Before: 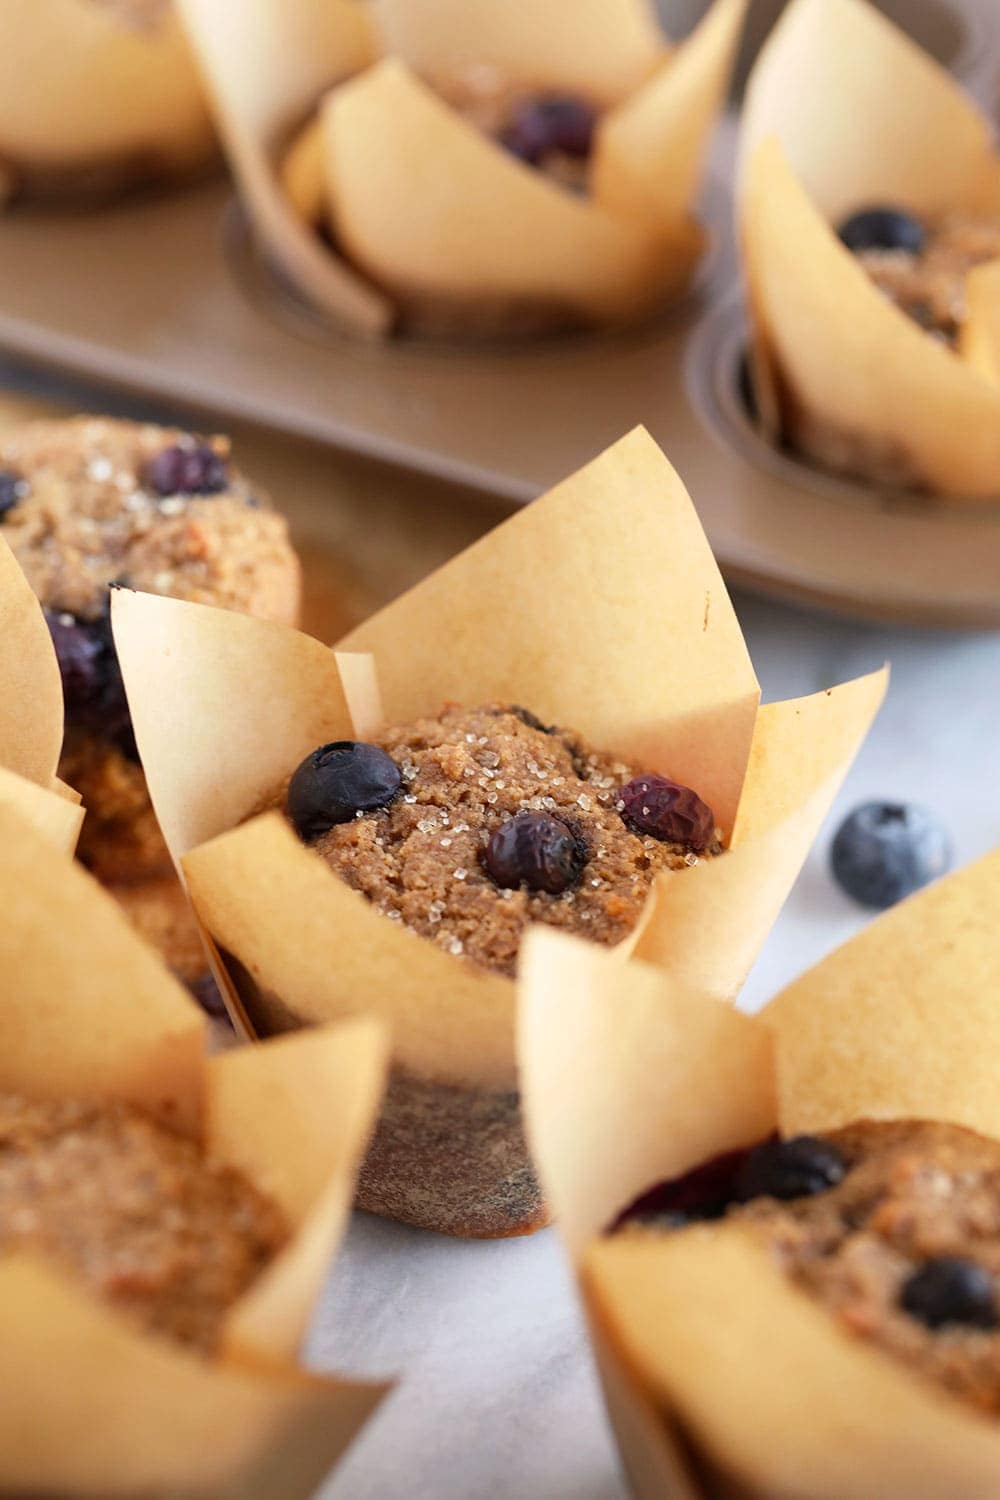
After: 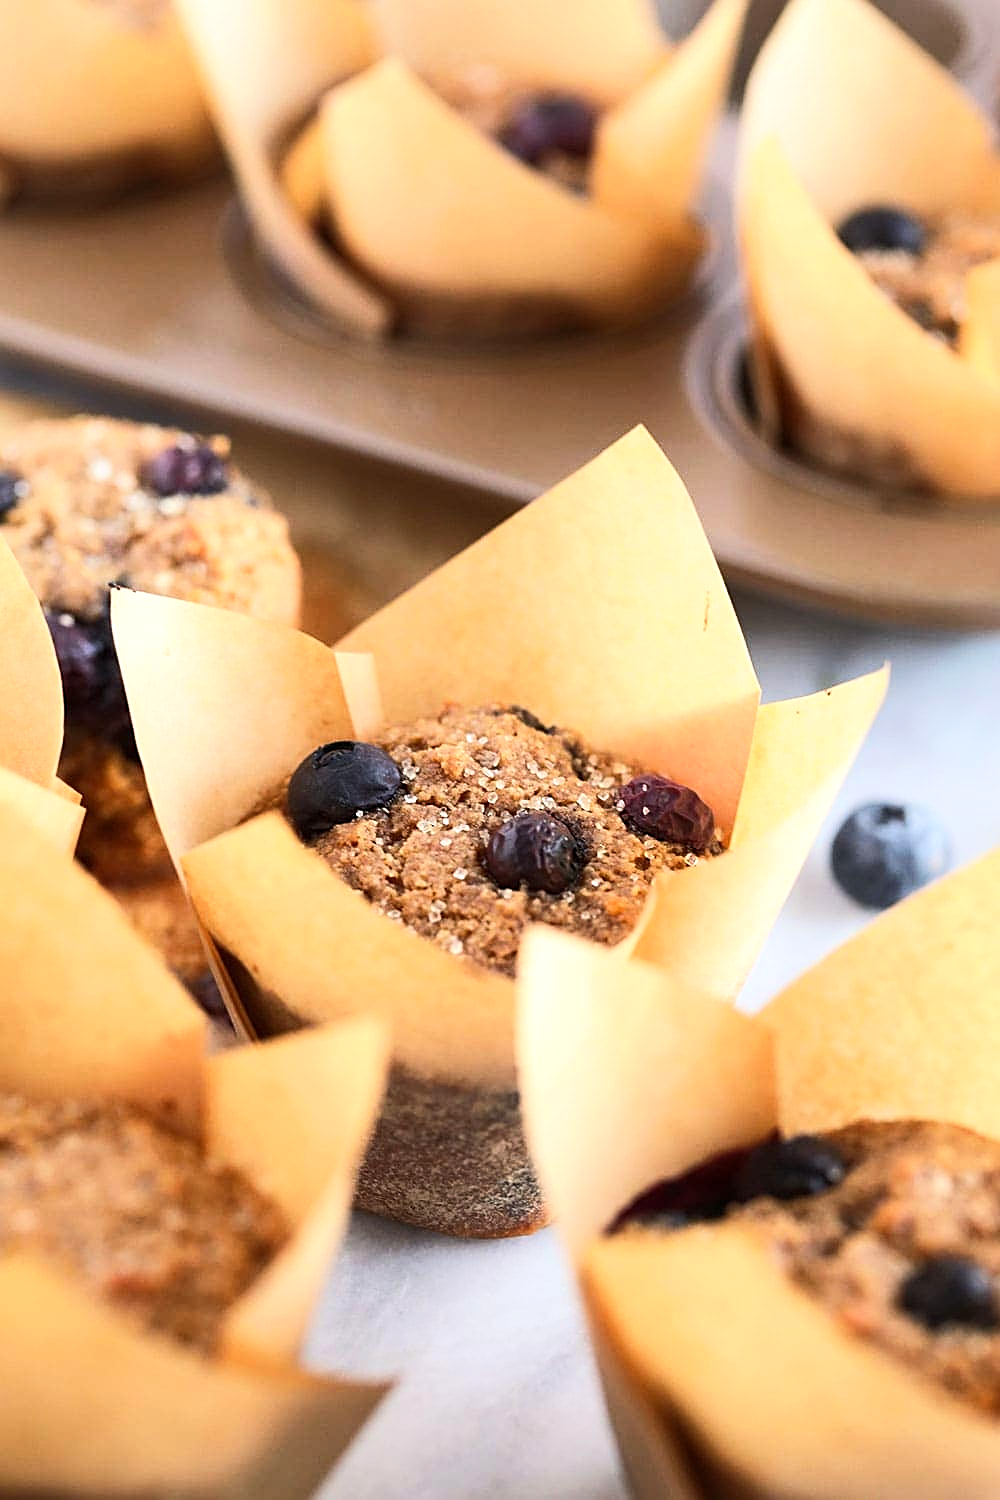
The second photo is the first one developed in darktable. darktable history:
tone equalizer: -8 EV 0.014 EV, -7 EV -0.027 EV, -6 EV 0.028 EV, -5 EV 0.027 EV, -4 EV 0.241 EV, -3 EV 0.654 EV, -2 EV 0.58 EV, -1 EV 0.205 EV, +0 EV 0.02 EV, edges refinement/feathering 500, mask exposure compensation -1.57 EV, preserve details no
sharpen: on, module defaults
